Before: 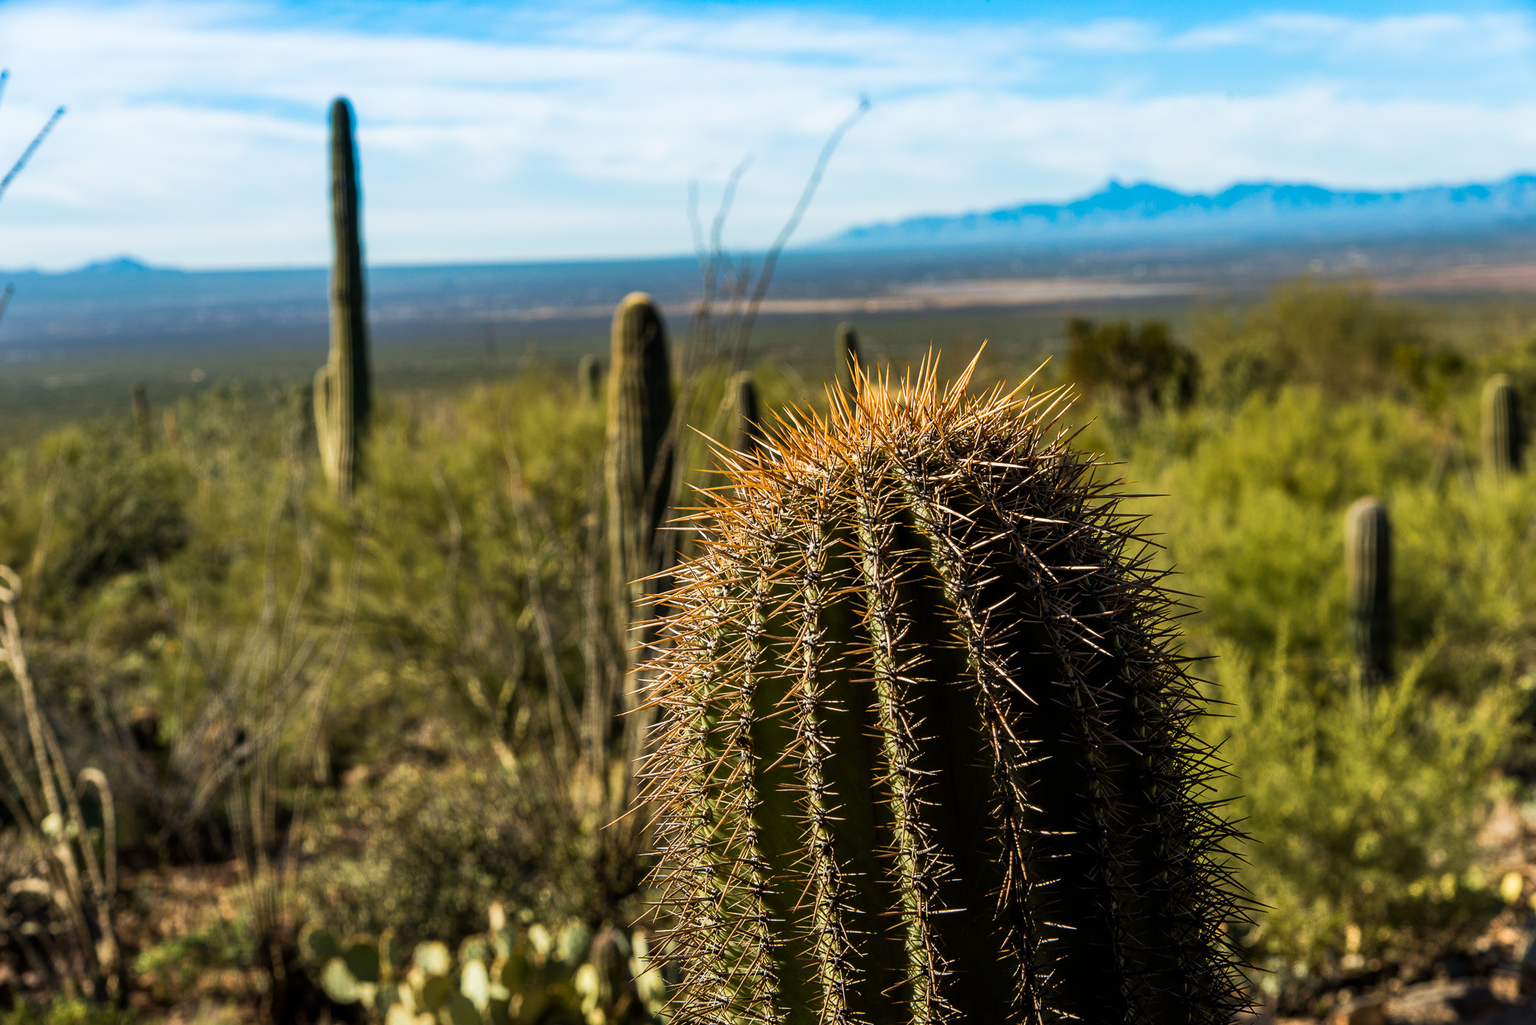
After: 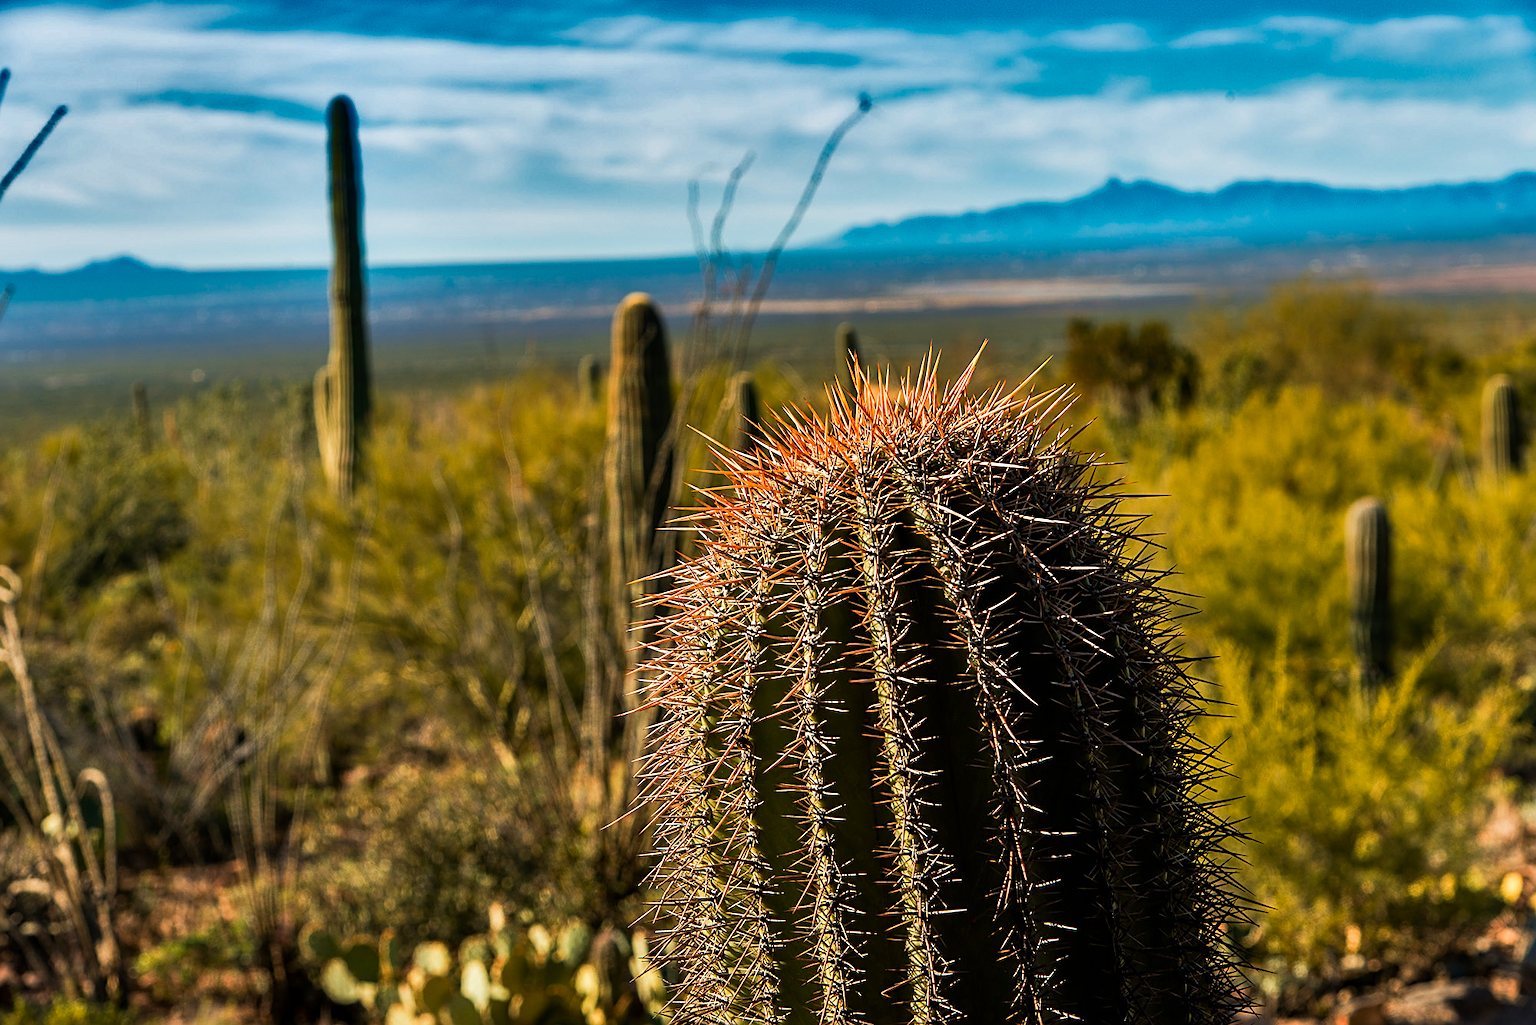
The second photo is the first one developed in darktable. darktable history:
color zones: curves: ch1 [(0.24, 0.629) (0.75, 0.5)]; ch2 [(0.255, 0.454) (0.745, 0.491)]
sharpen: amount 0.558
shadows and highlights: shadows 20.83, highlights -82.32, soften with gaussian
